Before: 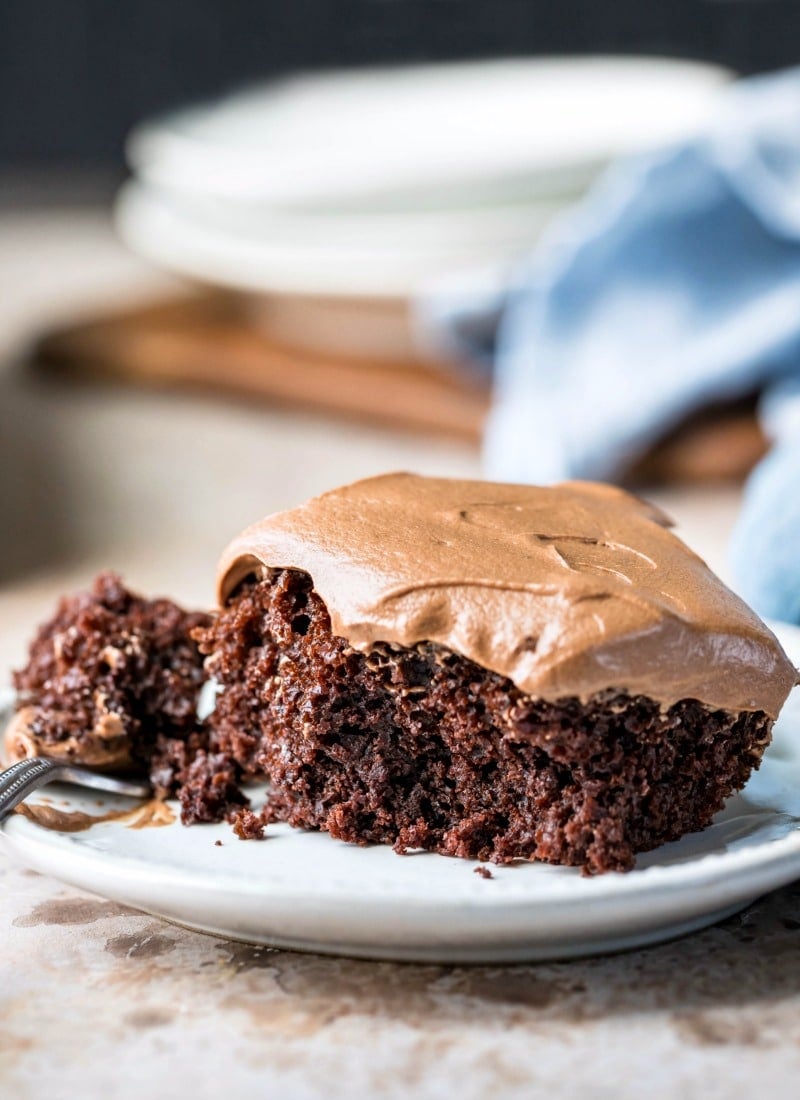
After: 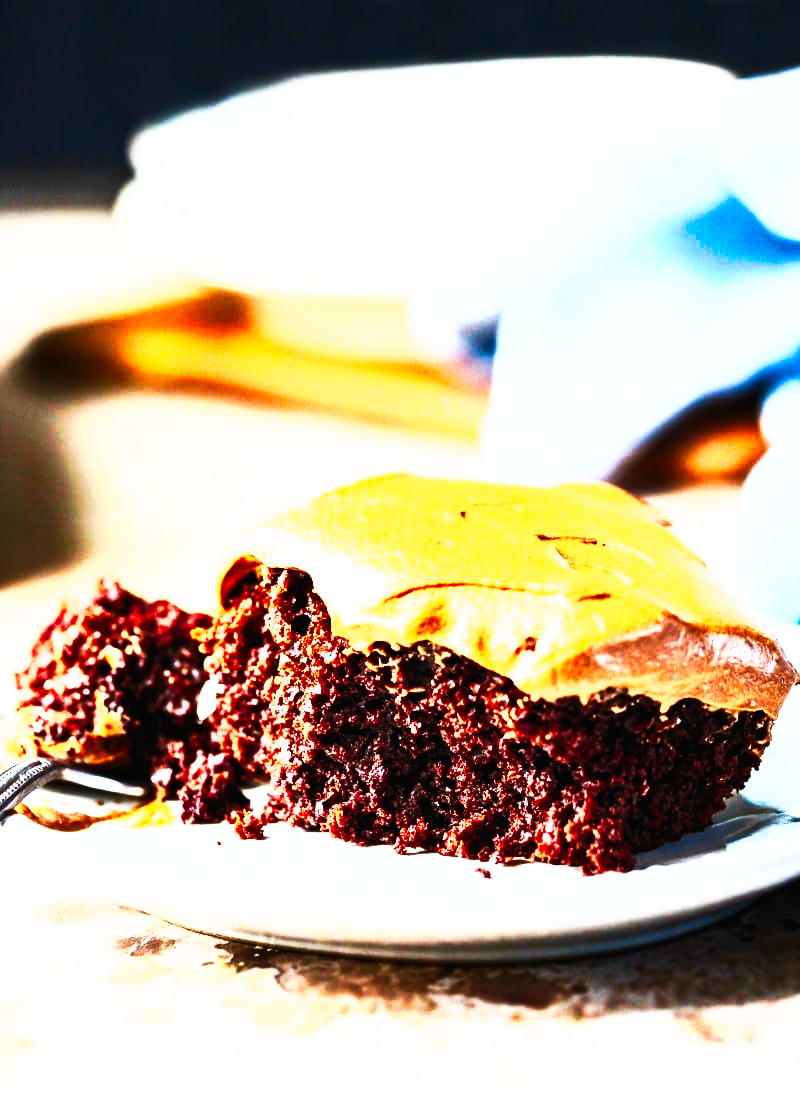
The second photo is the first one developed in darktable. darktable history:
tone curve: curves: ch0 [(0, 0) (0.003, 0.007) (0.011, 0.009) (0.025, 0.01) (0.044, 0.012) (0.069, 0.013) (0.1, 0.014) (0.136, 0.021) (0.177, 0.038) (0.224, 0.06) (0.277, 0.099) (0.335, 0.16) (0.399, 0.227) (0.468, 0.329) (0.543, 0.45) (0.623, 0.594) (0.709, 0.756) (0.801, 0.868) (0.898, 0.971) (1, 1)], preserve colors none
contrast brightness saturation: contrast 1, brightness 1, saturation 1
